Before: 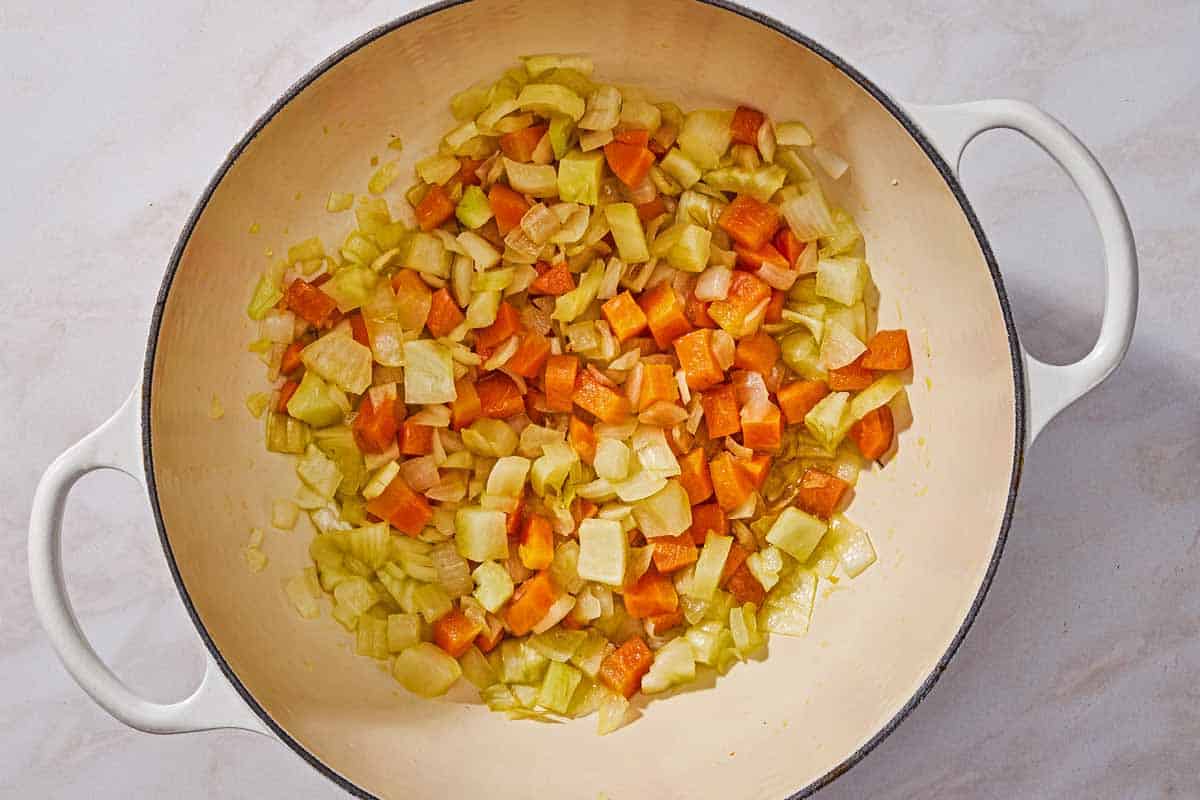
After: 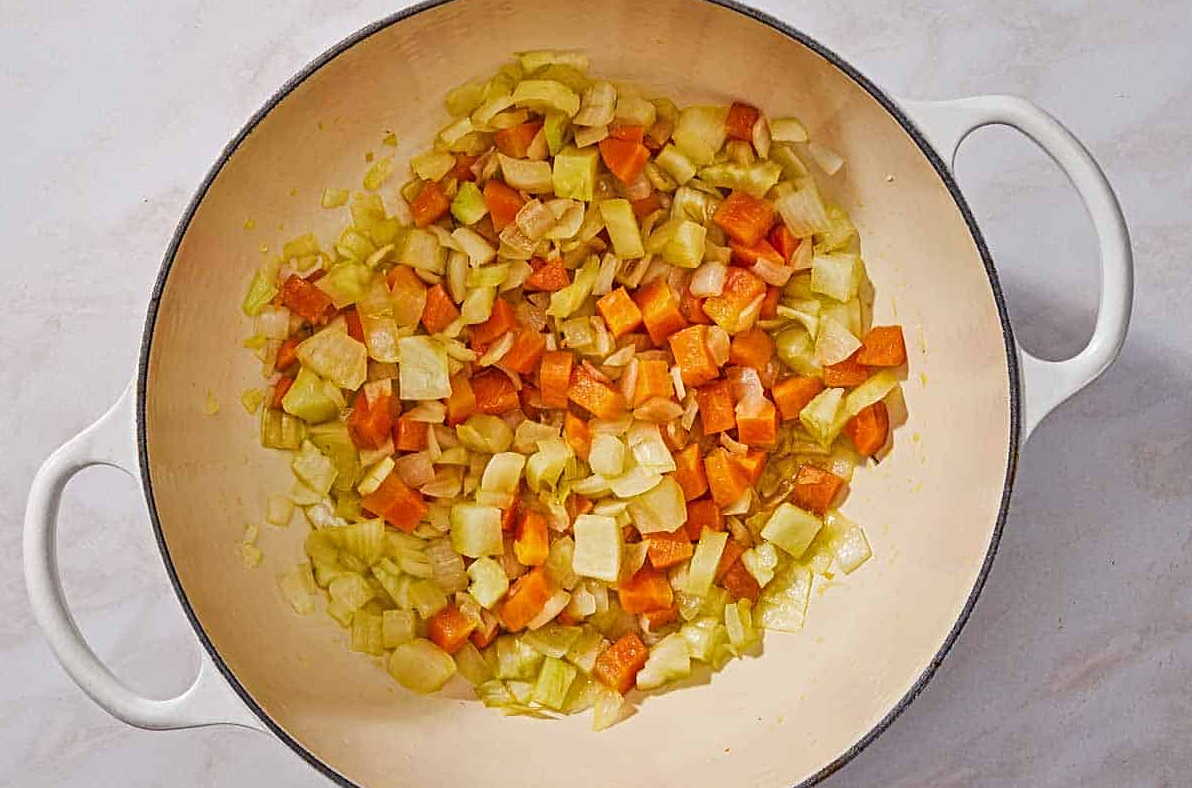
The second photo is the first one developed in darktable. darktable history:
sharpen: amount 0.217
crop: left 0.468%, top 0.547%, right 0.127%, bottom 0.895%
